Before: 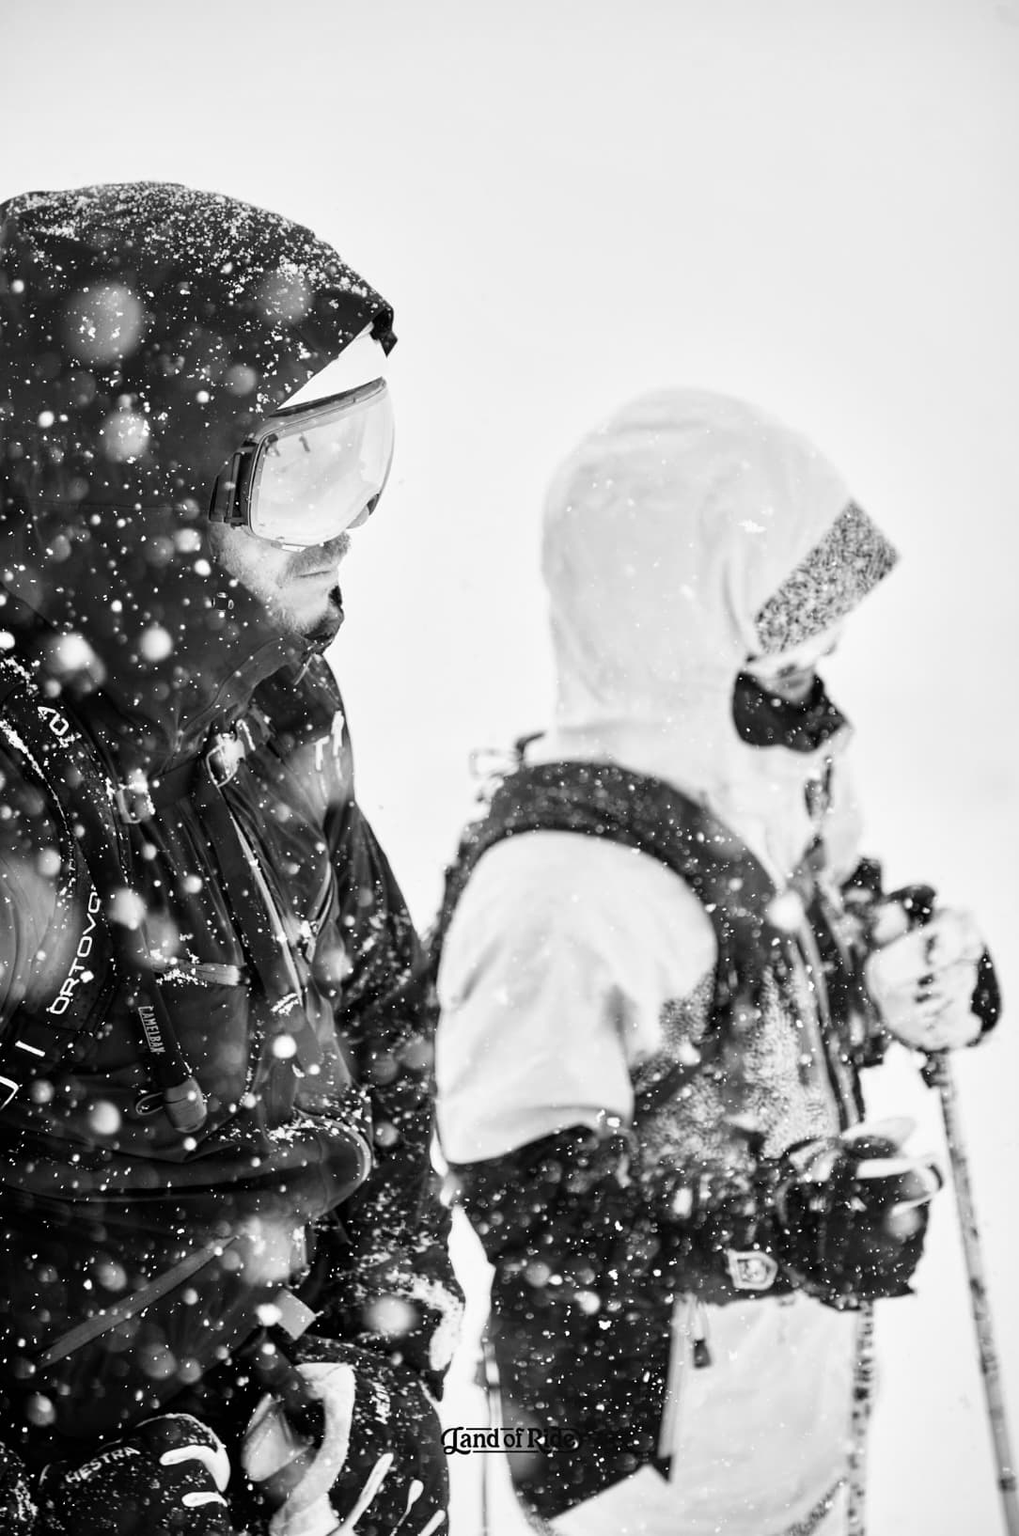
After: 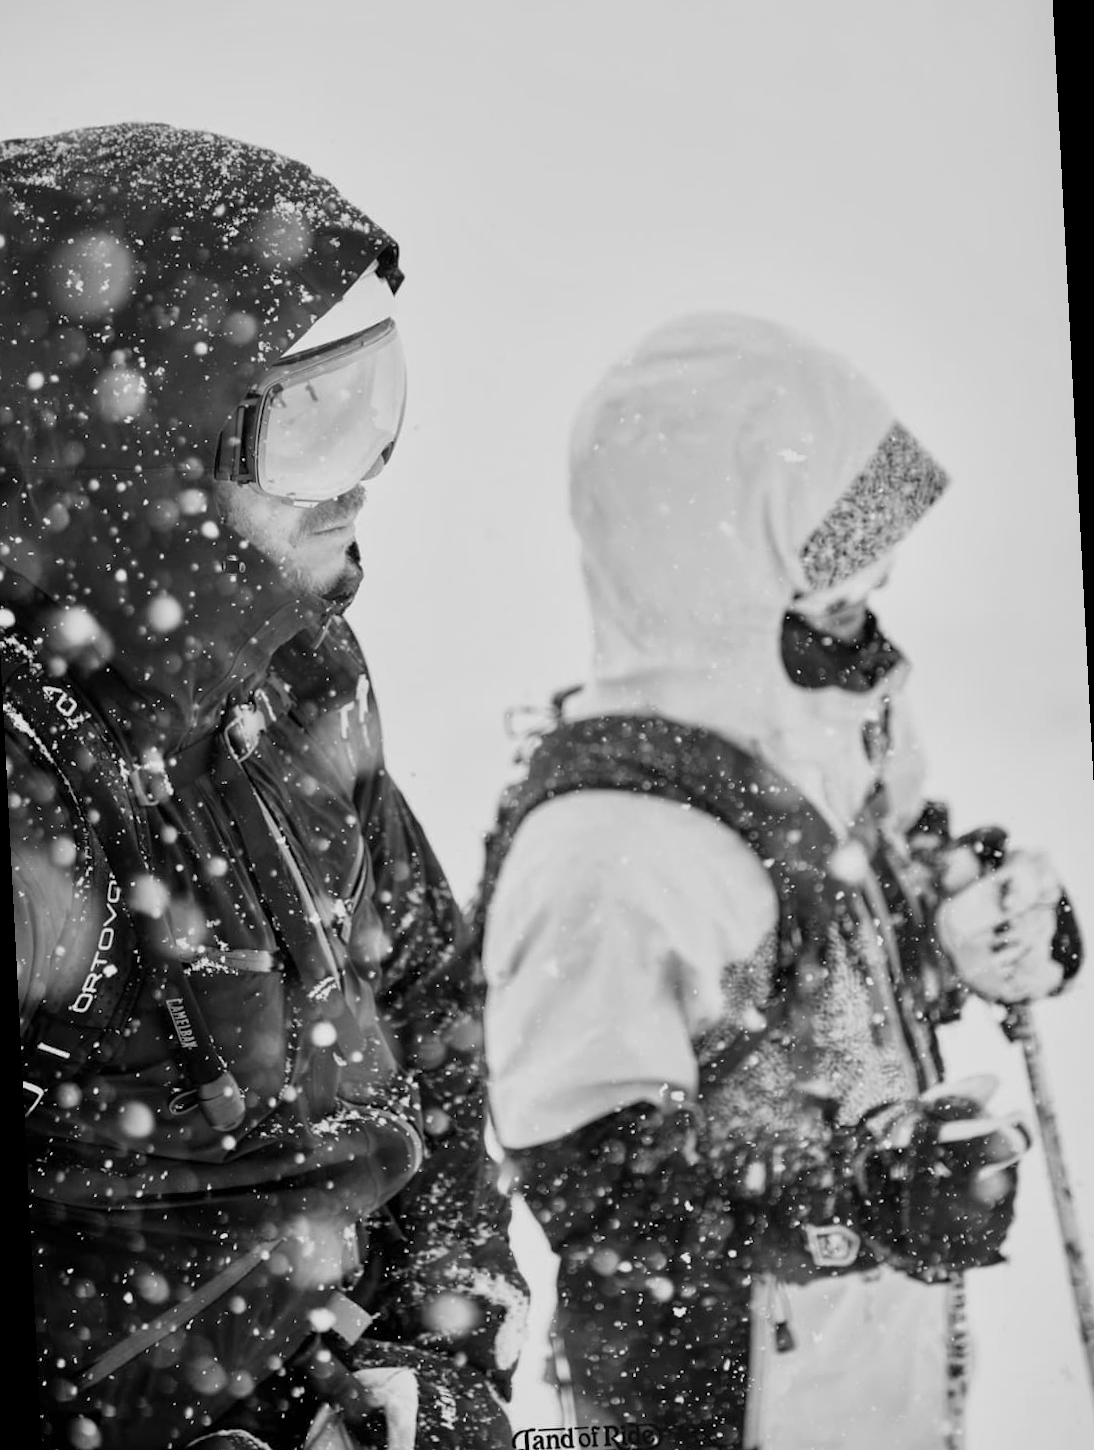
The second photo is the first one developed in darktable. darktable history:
tone equalizer: -8 EV 0.25 EV, -7 EV 0.417 EV, -6 EV 0.417 EV, -5 EV 0.25 EV, -3 EV -0.25 EV, -2 EV -0.417 EV, -1 EV -0.417 EV, +0 EV -0.25 EV, edges refinement/feathering 500, mask exposure compensation -1.57 EV, preserve details guided filter
rotate and perspective: rotation -3°, crop left 0.031, crop right 0.968, crop top 0.07, crop bottom 0.93
